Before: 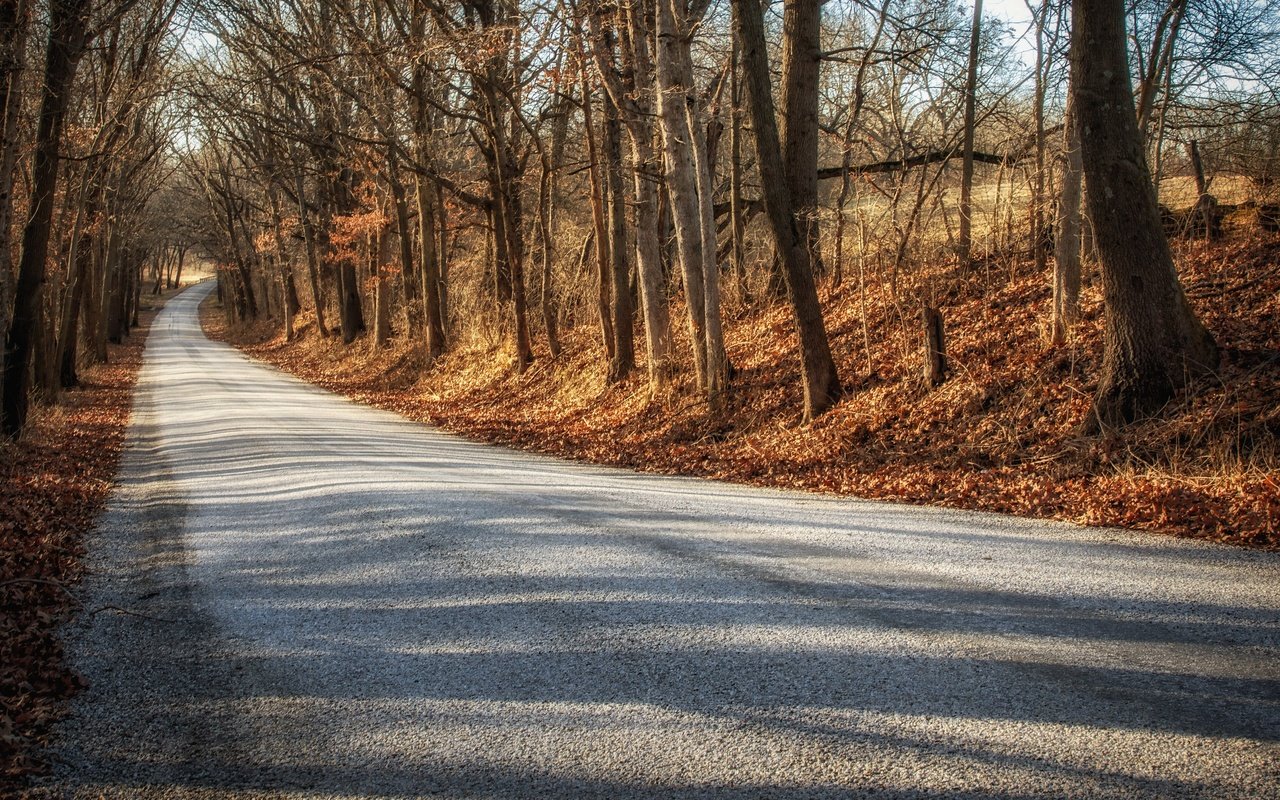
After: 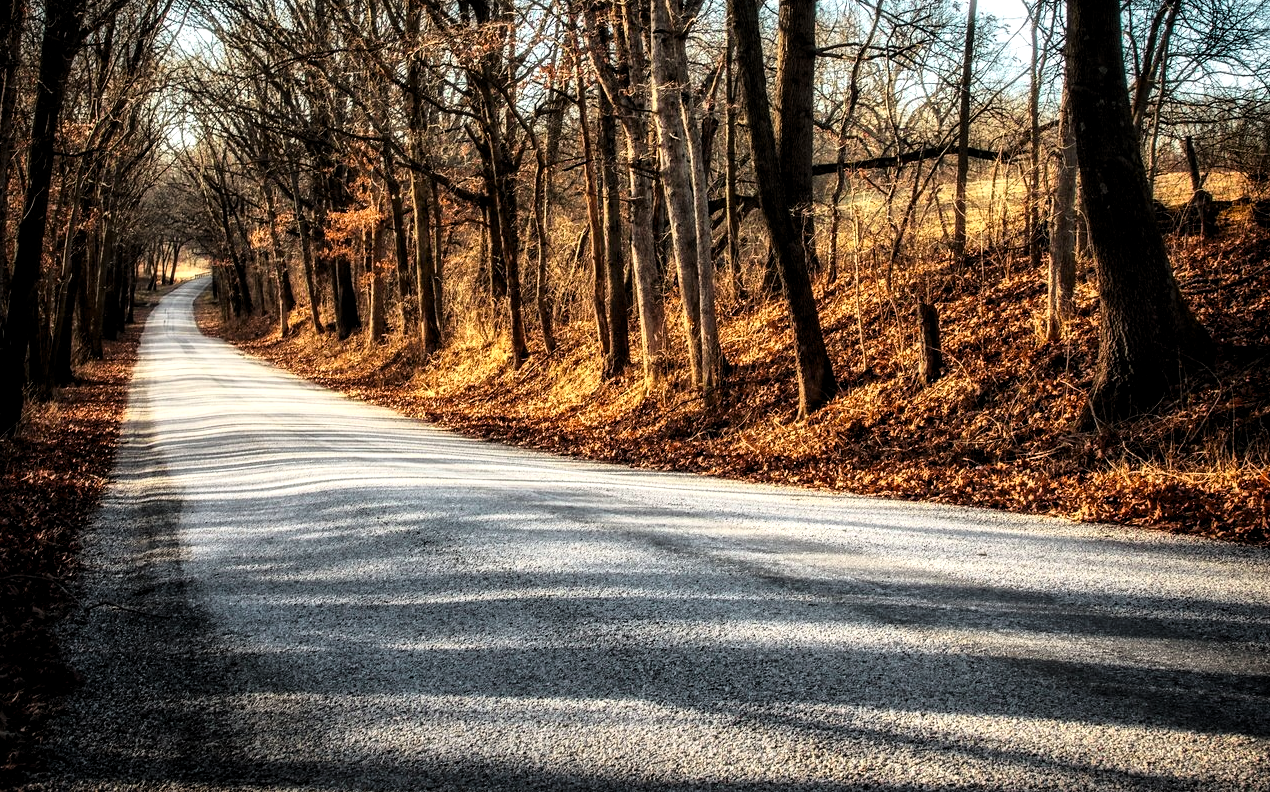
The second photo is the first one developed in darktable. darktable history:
tone curve: curves: ch0 [(0, 0.014) (0.17, 0.099) (0.398, 0.423) (0.728, 0.808) (0.877, 0.91) (0.99, 0.955)]; ch1 [(0, 0) (0.377, 0.325) (0.493, 0.491) (0.505, 0.504) (0.515, 0.515) (0.554, 0.575) (0.623, 0.643) (0.701, 0.718) (1, 1)]; ch2 [(0, 0) (0.423, 0.453) (0.481, 0.485) (0.501, 0.501) (0.531, 0.527) (0.586, 0.597) (0.663, 0.706) (0.717, 0.753) (1, 0.991)], color space Lab, independent channels, preserve colors none
crop: left 0.458%, top 0.515%, right 0.25%, bottom 0.409%
levels: levels [0.052, 0.496, 0.908]
